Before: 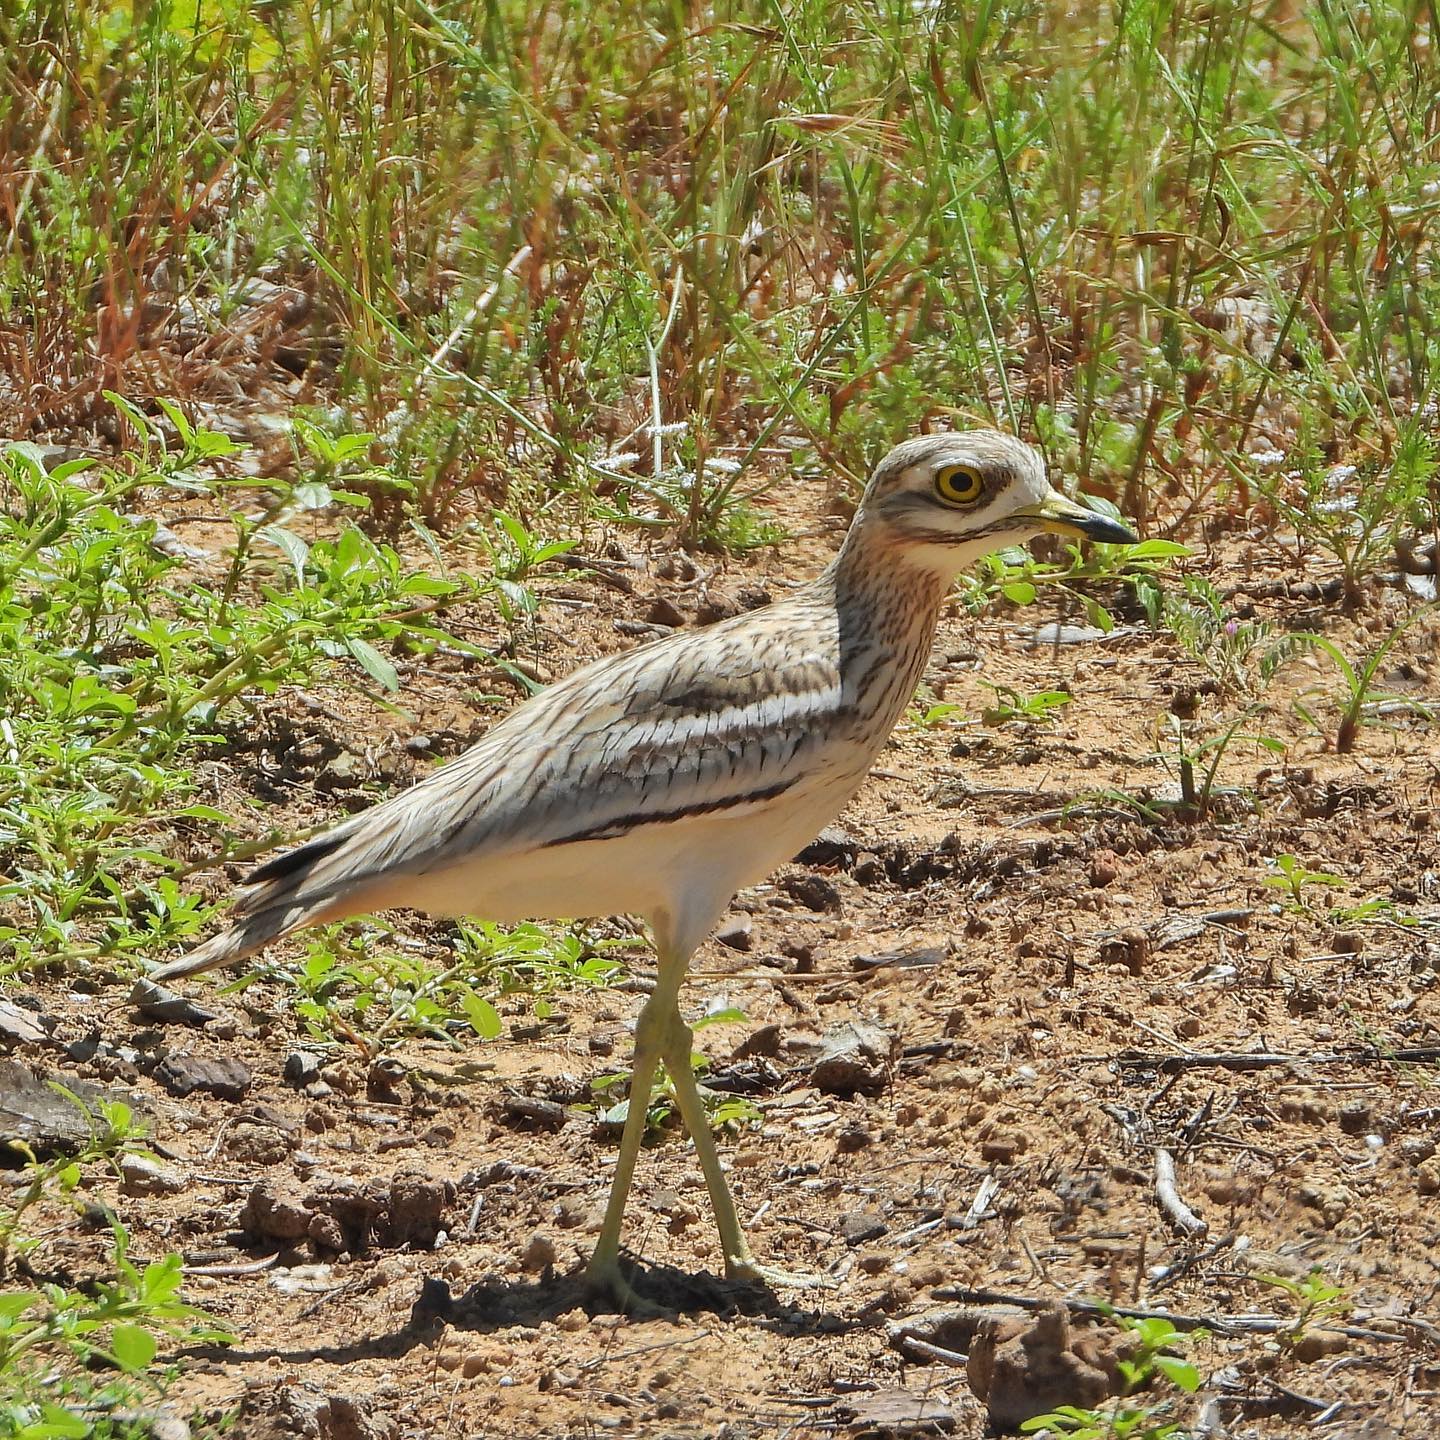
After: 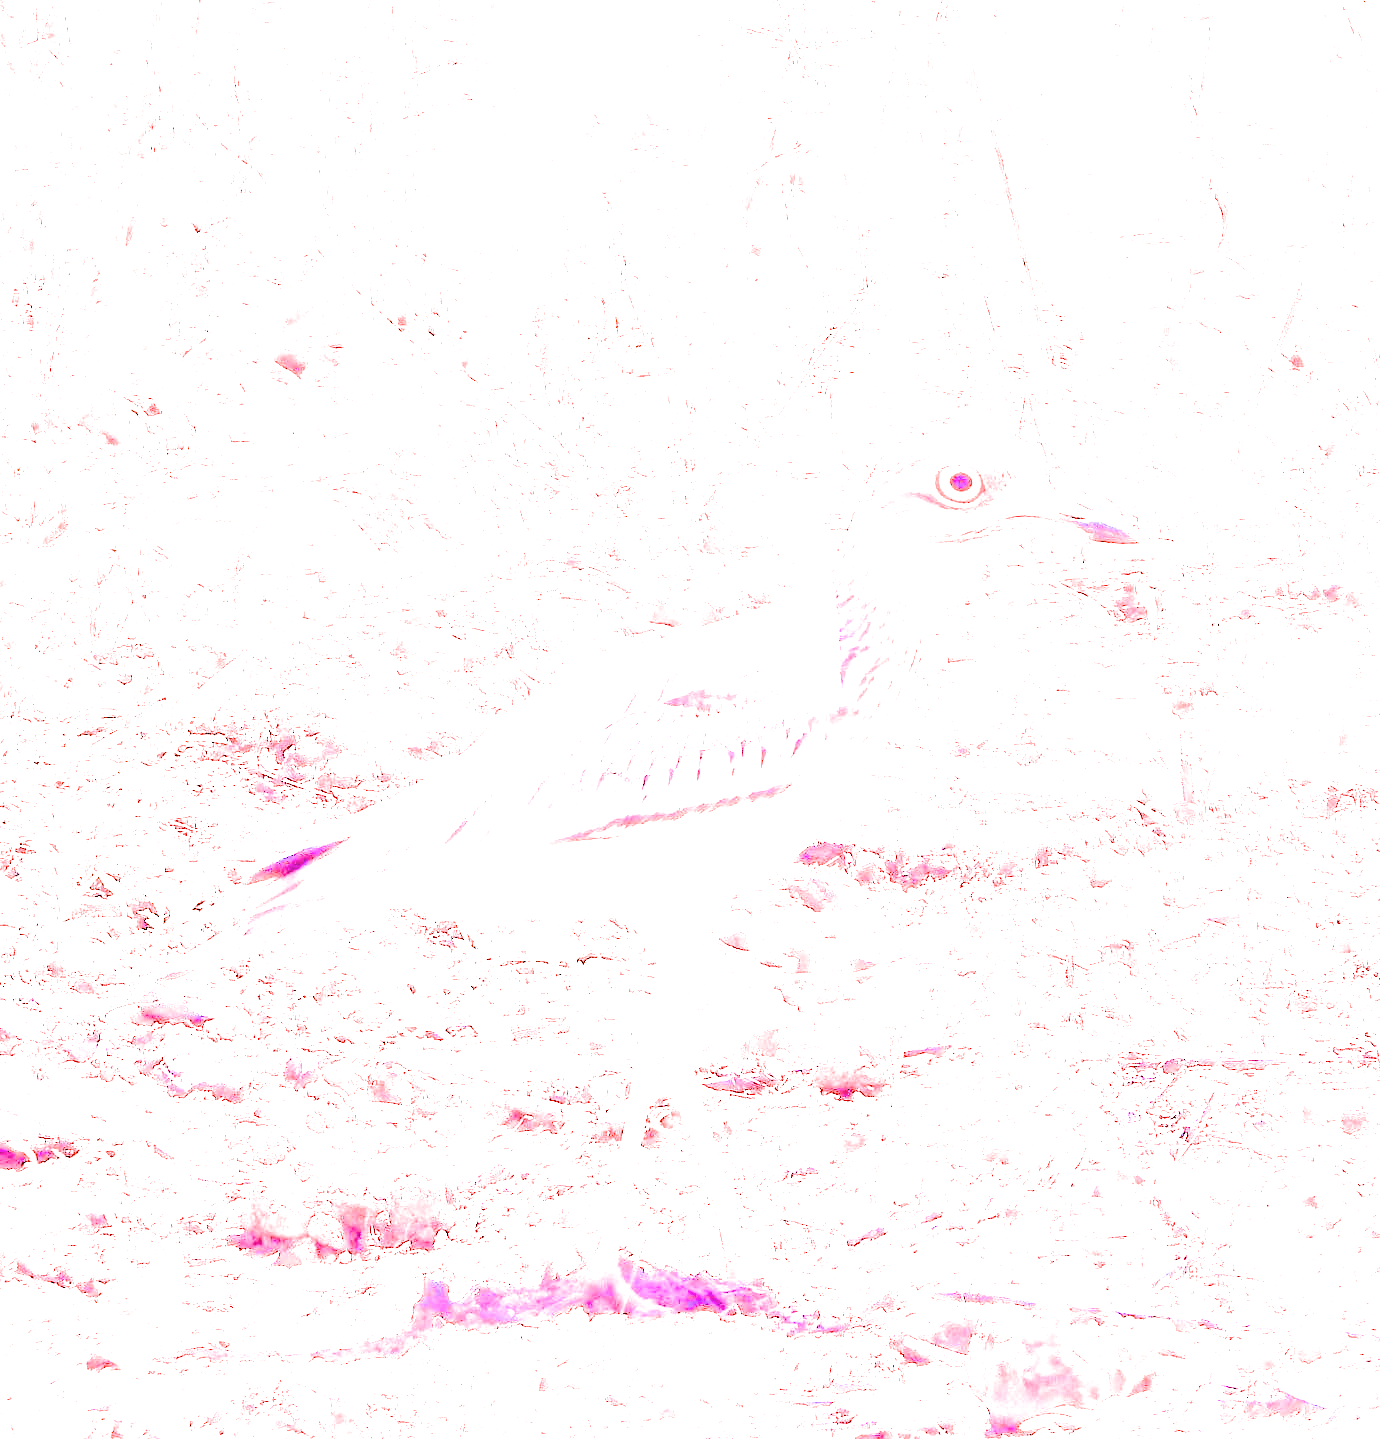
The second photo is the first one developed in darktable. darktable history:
tone equalizer: -8 EV -0.417 EV, -7 EV -0.389 EV, -6 EV -0.333 EV, -5 EV -0.222 EV, -3 EV 0.222 EV, -2 EV 0.333 EV, -1 EV 0.389 EV, +0 EV 0.417 EV, edges refinement/feathering 500, mask exposure compensation -1.57 EV, preserve details no
crop: right 4.126%, bottom 0.031%
exposure: black level correction 0.001, exposure 1.129 EV, compensate exposure bias true, compensate highlight preservation false
white balance: red 8, blue 8
filmic rgb: black relative exposure -5 EV, hardness 2.88, contrast 1.3, highlights saturation mix -30%
